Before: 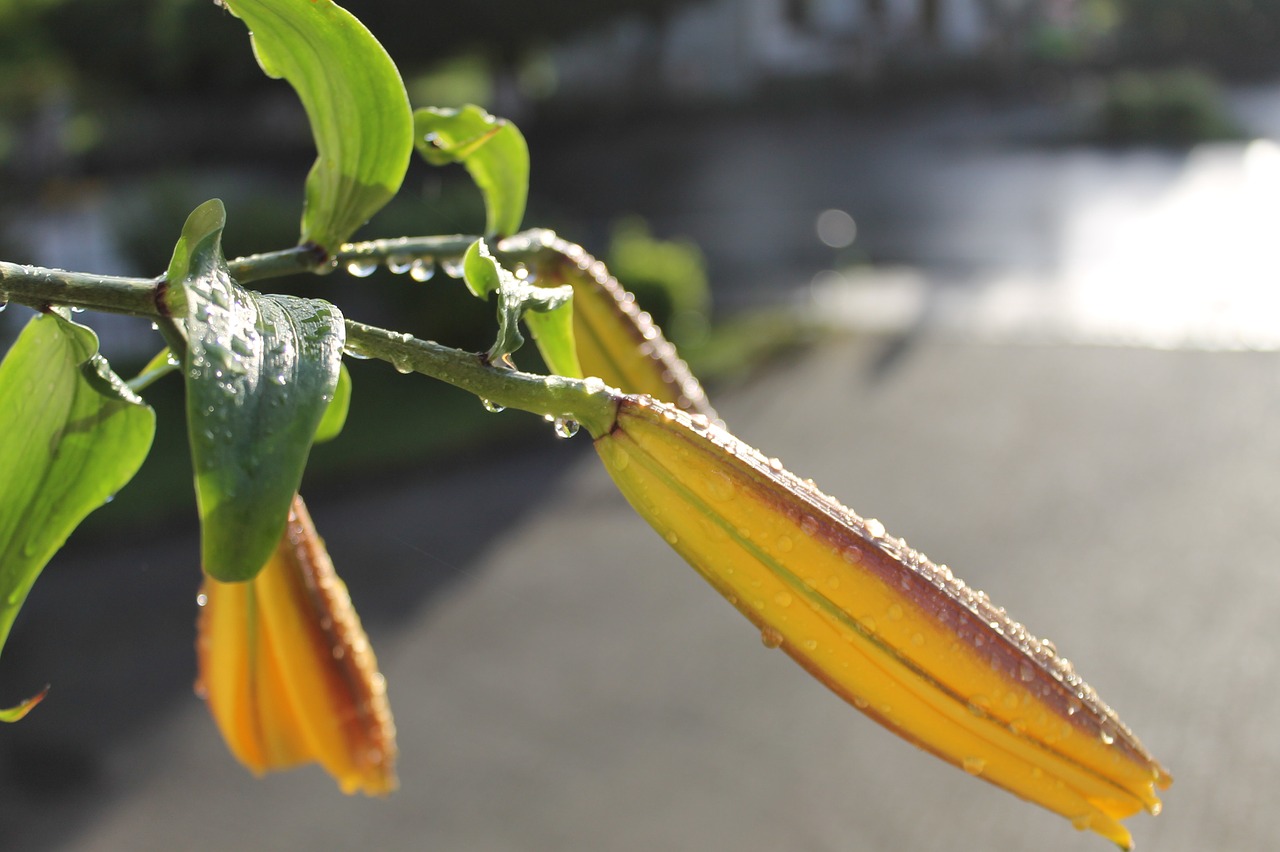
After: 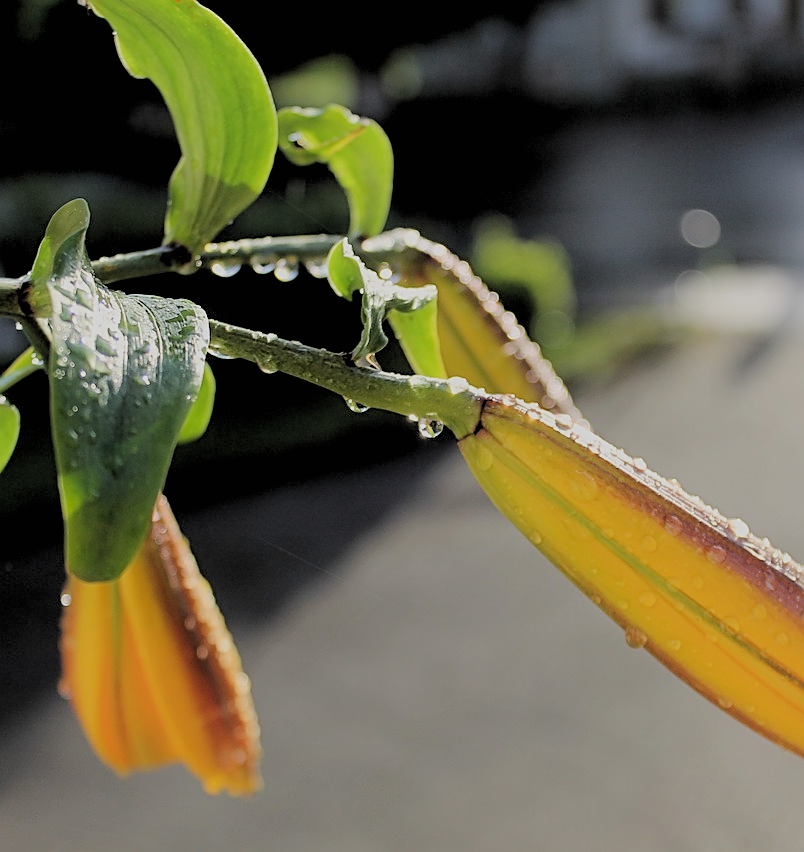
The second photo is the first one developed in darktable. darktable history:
crop: left 10.644%, right 26.528%
rgb levels: levels [[0.029, 0.461, 0.922], [0, 0.5, 1], [0, 0.5, 1]]
fill light: on, module defaults
sharpen: on, module defaults
contrast equalizer: y [[0.439, 0.44, 0.442, 0.457, 0.493, 0.498], [0.5 ×6], [0.5 ×6], [0 ×6], [0 ×6]], mix 0.59
filmic rgb: black relative exposure -7.65 EV, white relative exposure 4.56 EV, hardness 3.61
